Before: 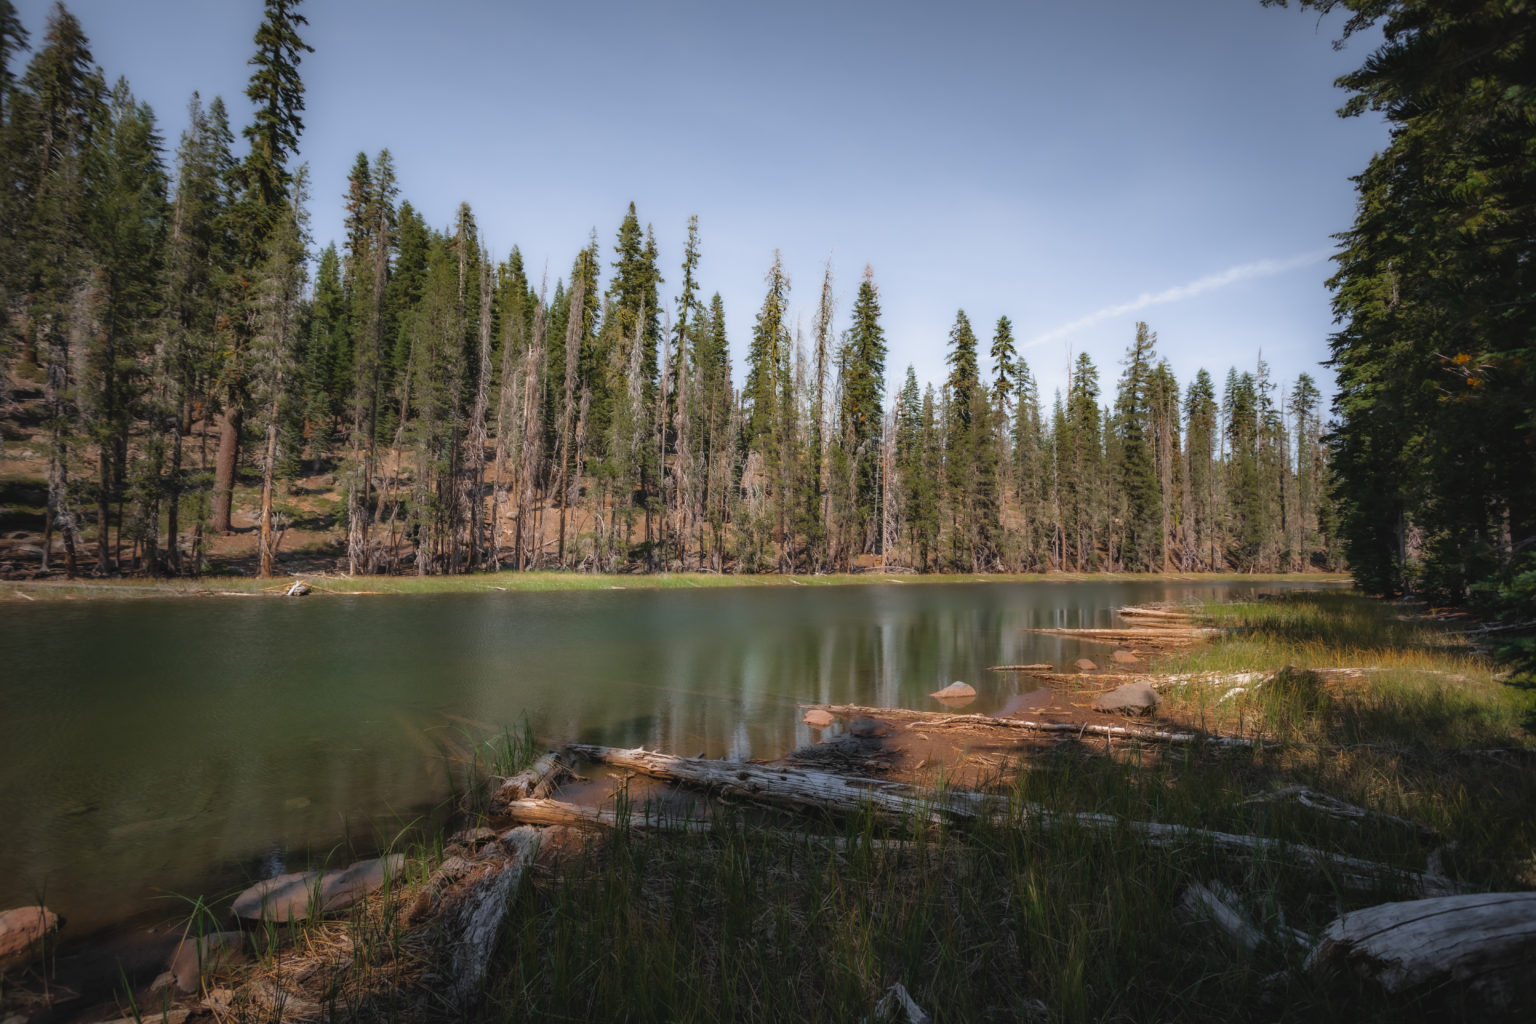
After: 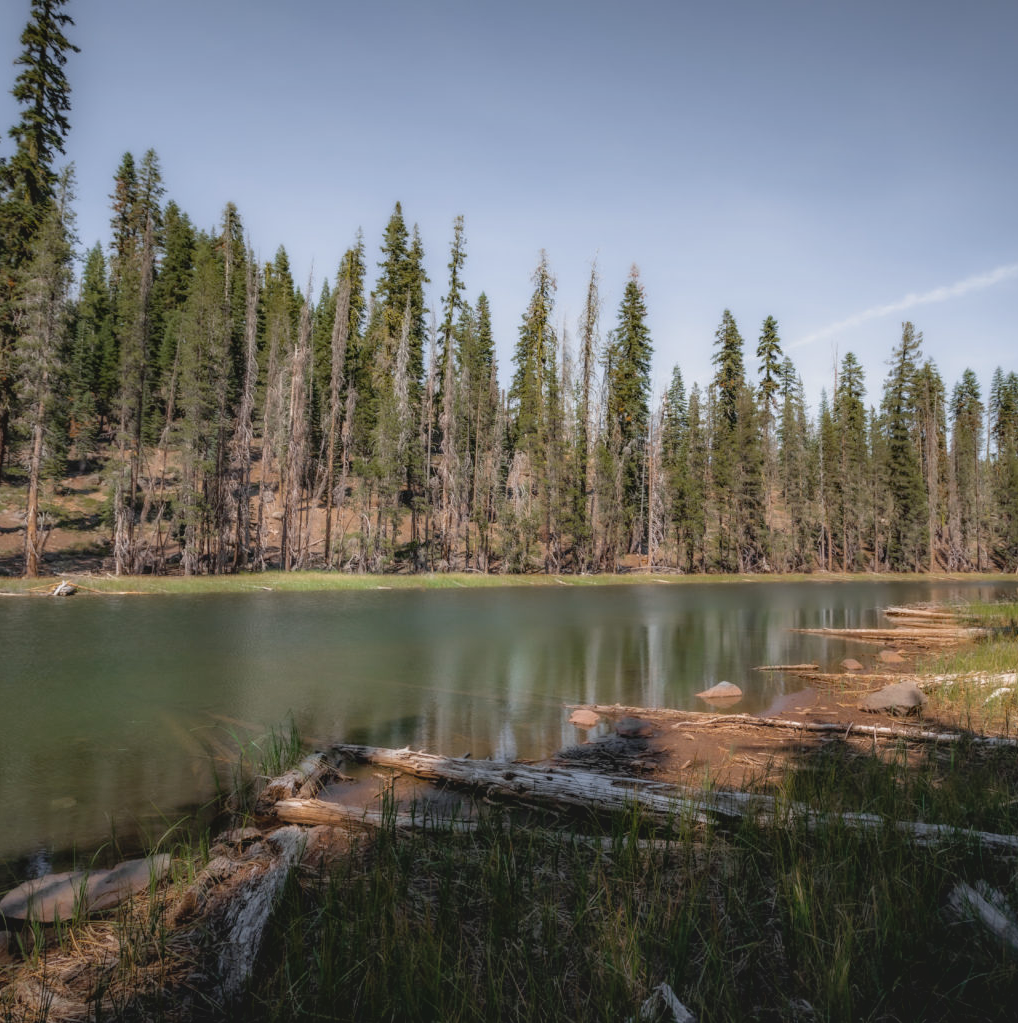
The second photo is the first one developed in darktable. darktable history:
local contrast: on, module defaults
crop and rotate: left 15.239%, right 18.458%
exposure: black level correction 0.009, compensate highlight preservation false
contrast brightness saturation: contrast -0.169, brightness 0.042, saturation -0.132
